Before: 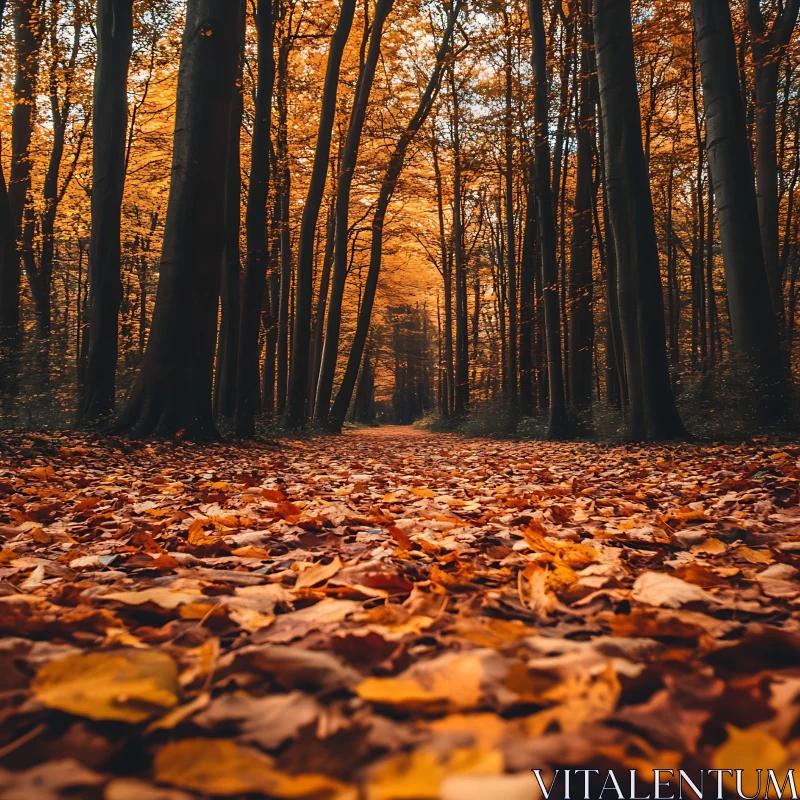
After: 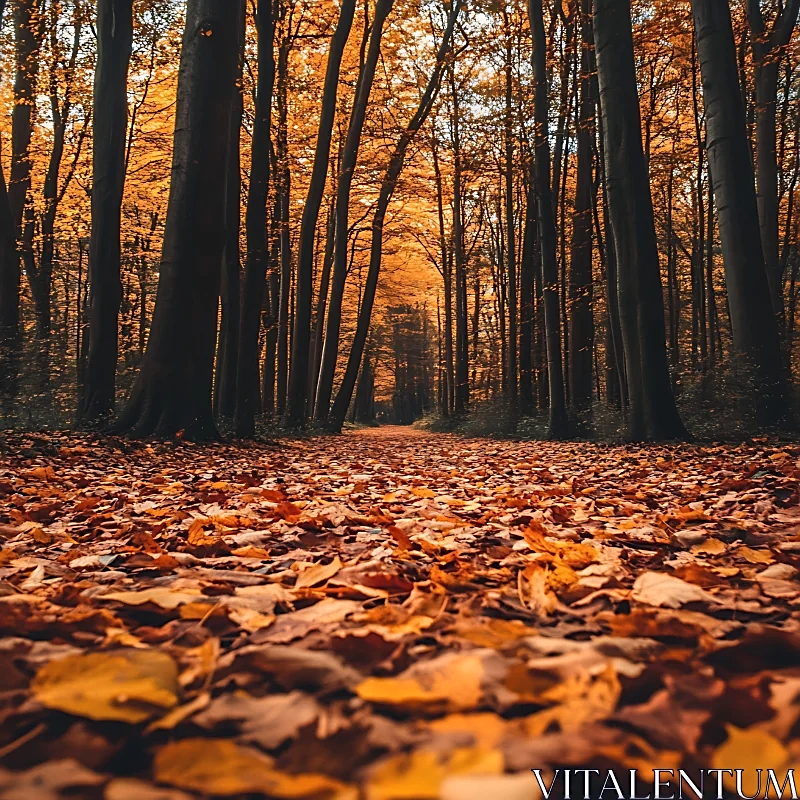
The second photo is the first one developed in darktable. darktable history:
shadows and highlights: radius 337.17, shadows 29.01, soften with gaussian
sharpen: on, module defaults
